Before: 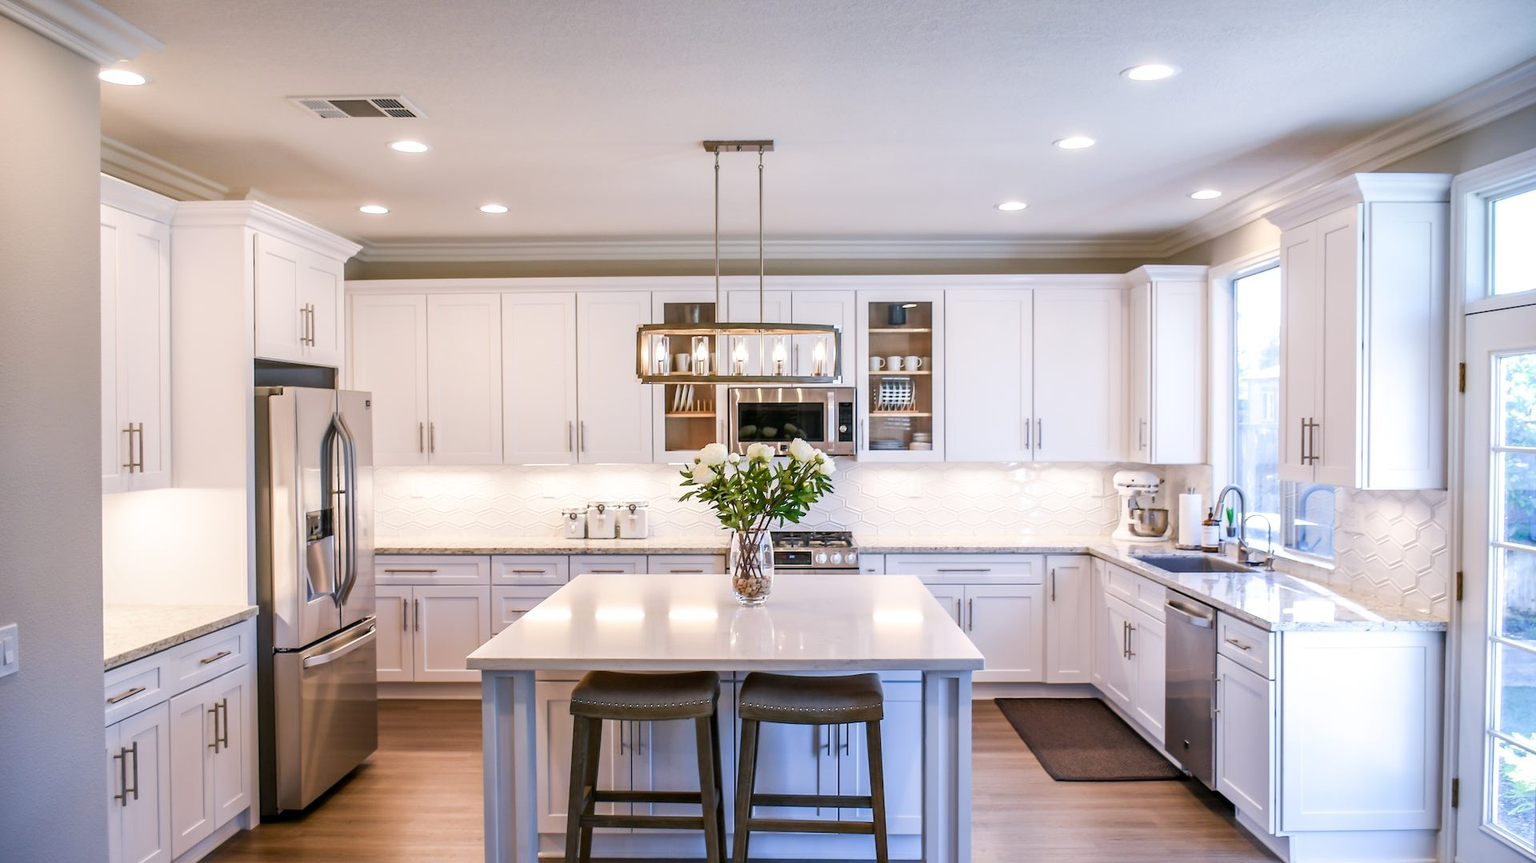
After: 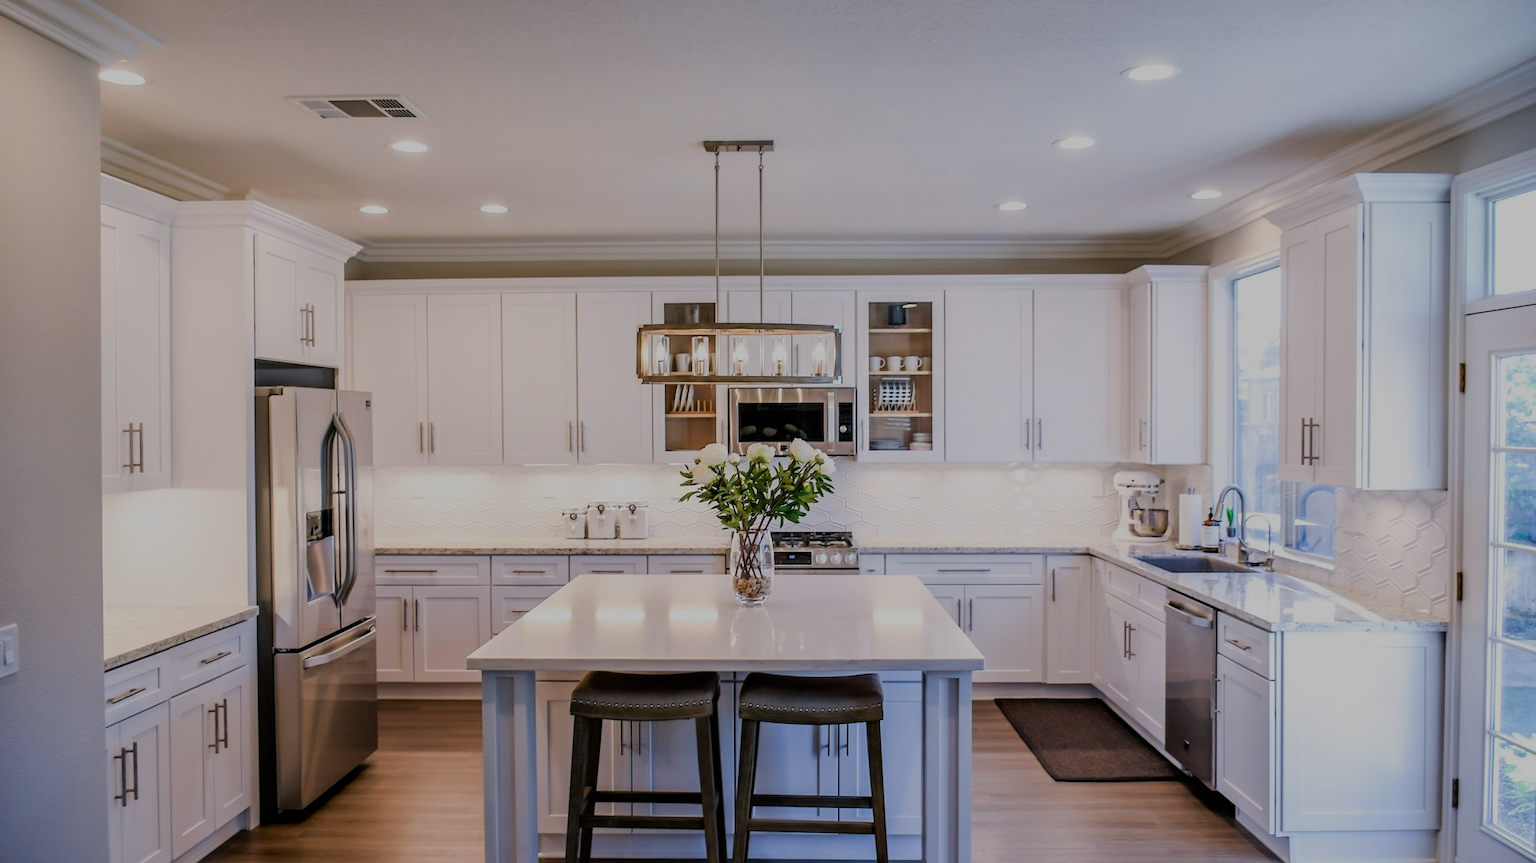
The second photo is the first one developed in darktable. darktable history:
exposure: black level correction 0, exposure -0.71 EV, compensate highlight preservation false
filmic rgb: black relative exposure -7.73 EV, white relative exposure 4.41 EV, hardness 3.76, latitude 38.34%, contrast 0.974, highlights saturation mix 9.68%, shadows ↔ highlights balance 3.81%, iterations of high-quality reconstruction 10
